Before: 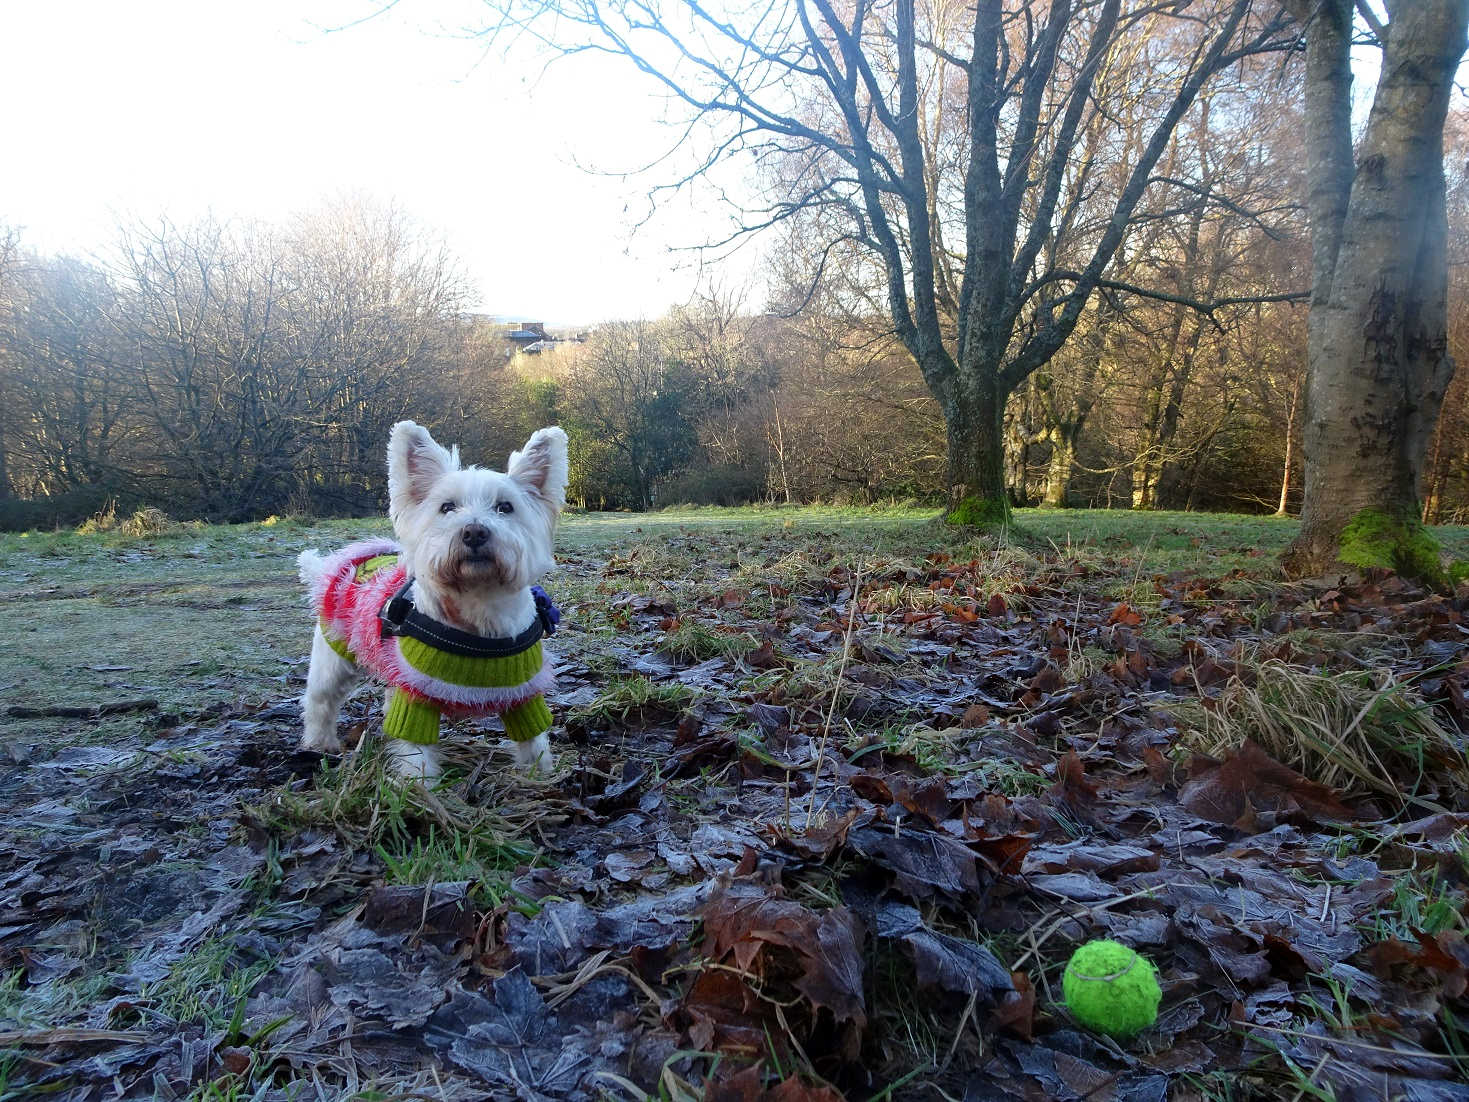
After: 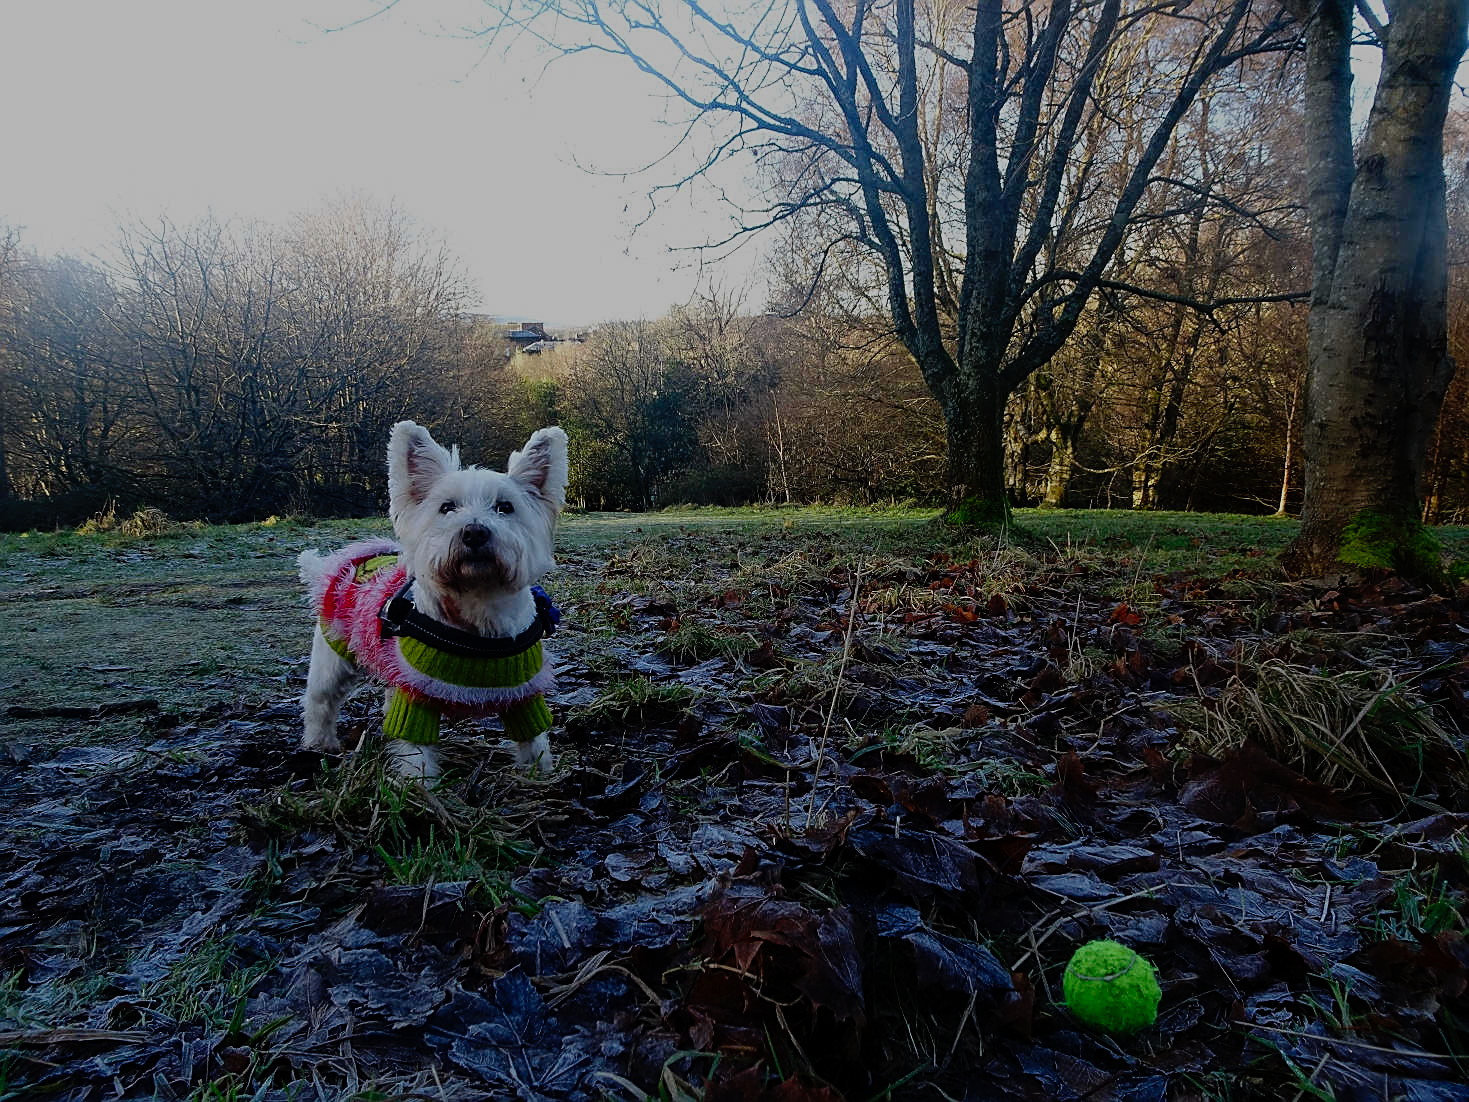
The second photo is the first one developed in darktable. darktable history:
sharpen: on, module defaults
exposure: exposure -2.392 EV, compensate highlight preservation false
base curve: curves: ch0 [(0, 0) (0.012, 0.01) (0.073, 0.168) (0.31, 0.711) (0.645, 0.957) (1, 1)], preserve colors none
